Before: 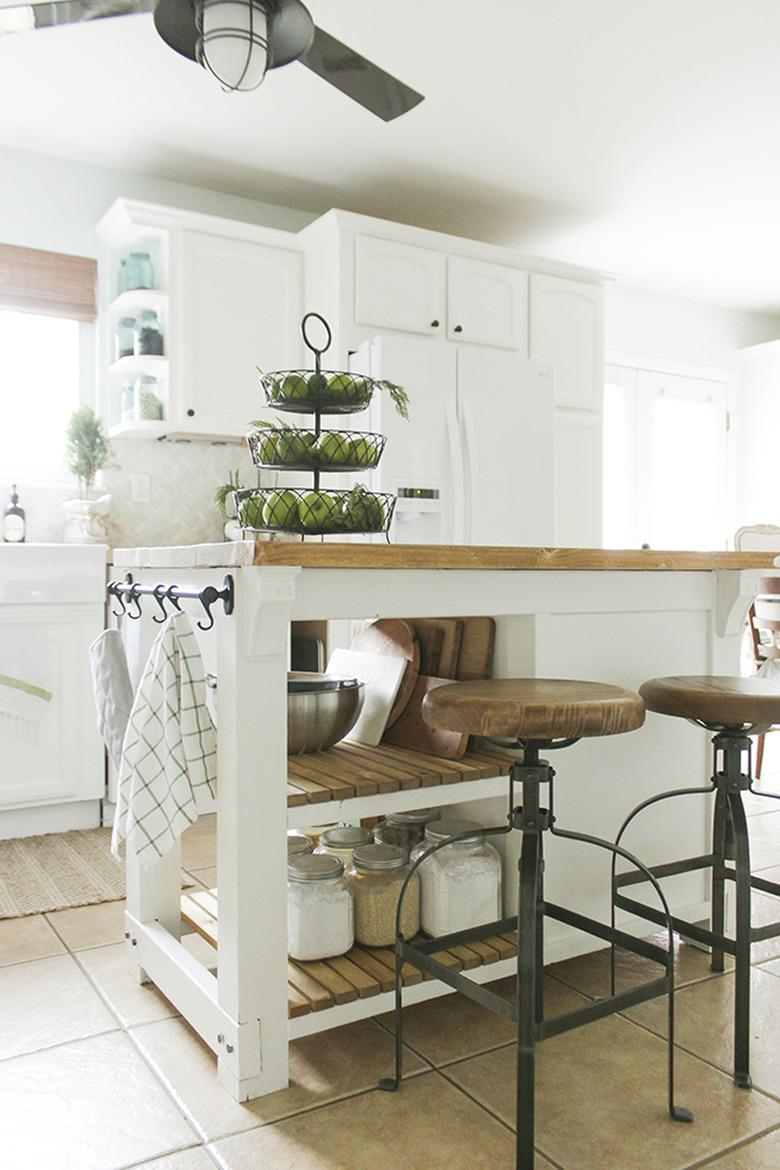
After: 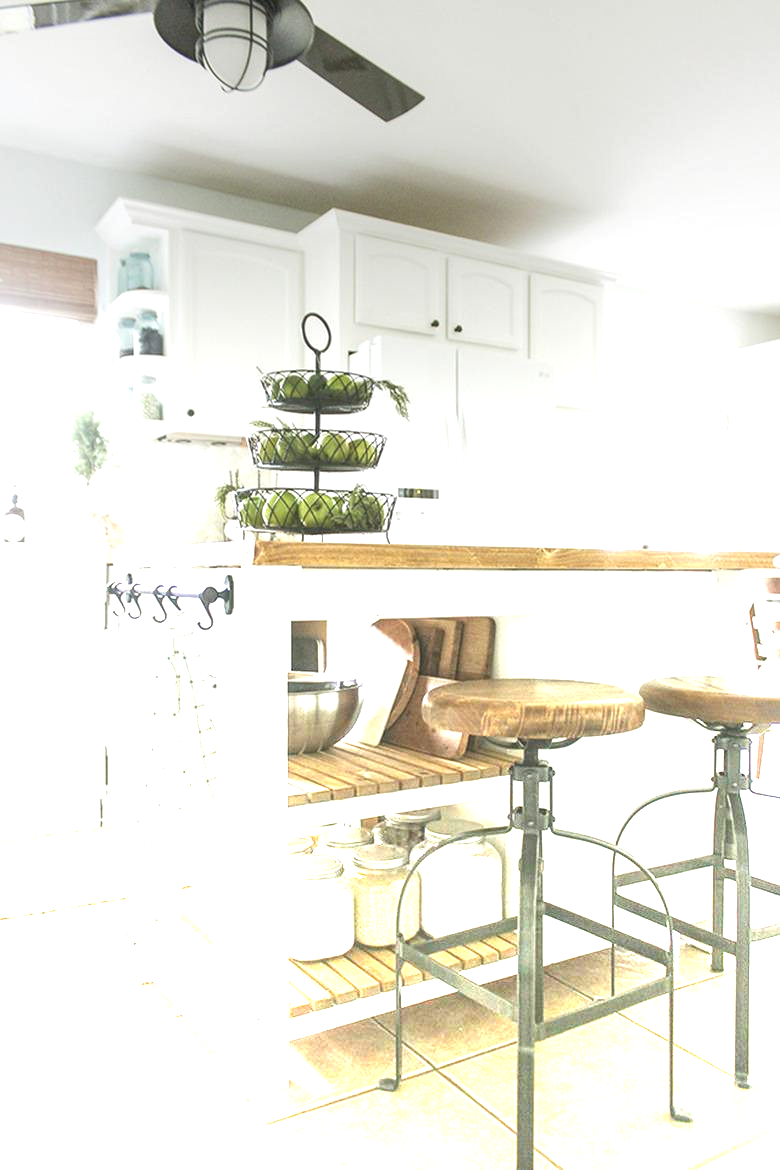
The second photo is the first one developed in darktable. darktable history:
local contrast: on, module defaults
graduated density: density -3.9 EV
